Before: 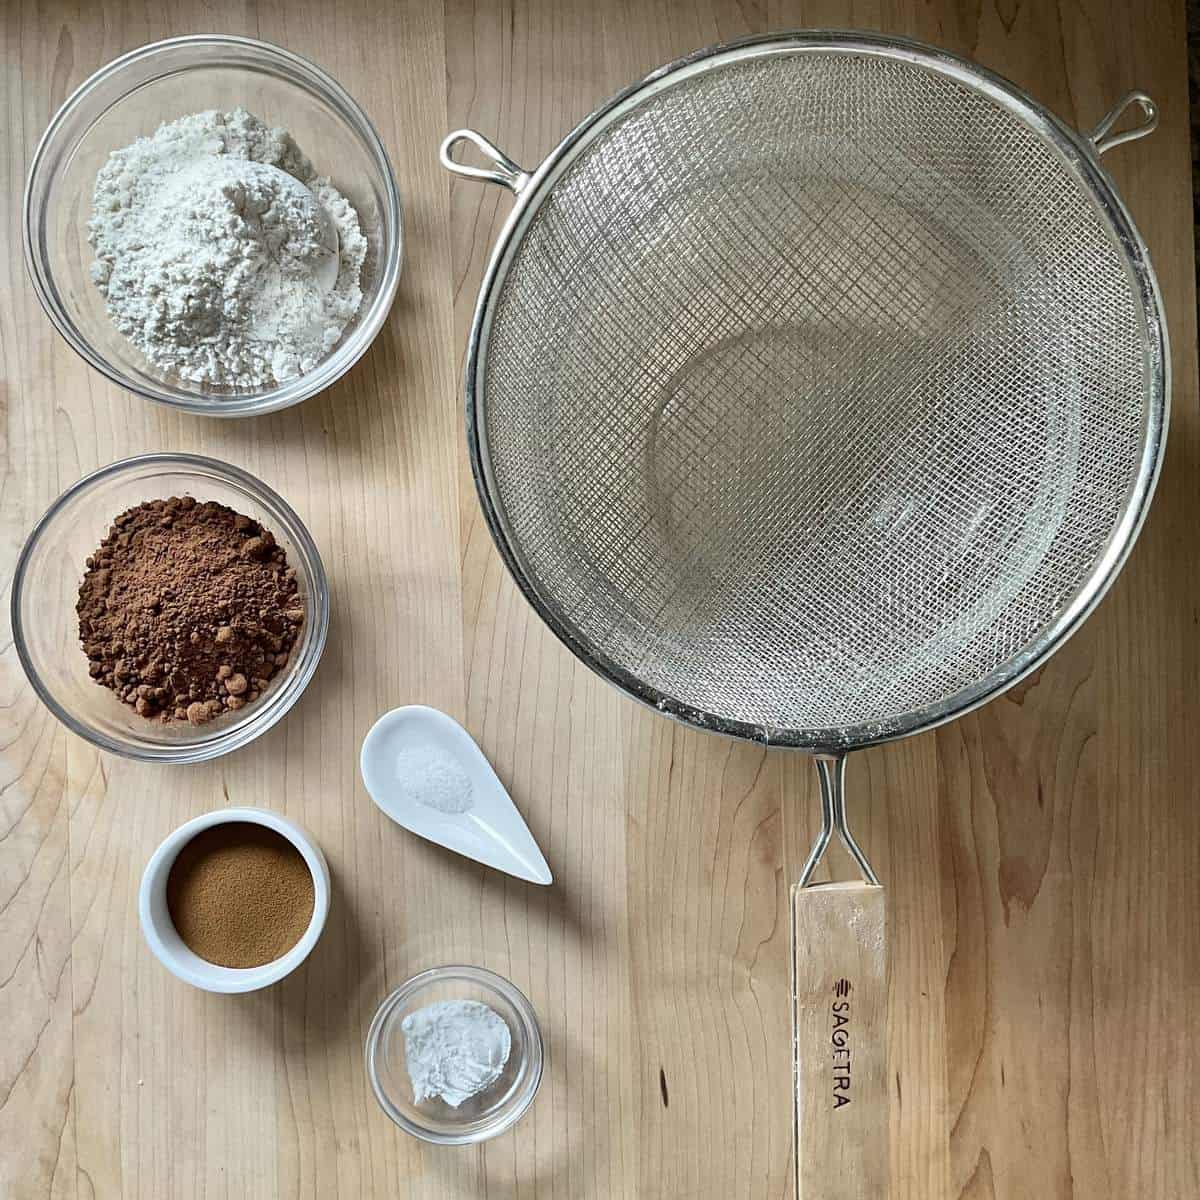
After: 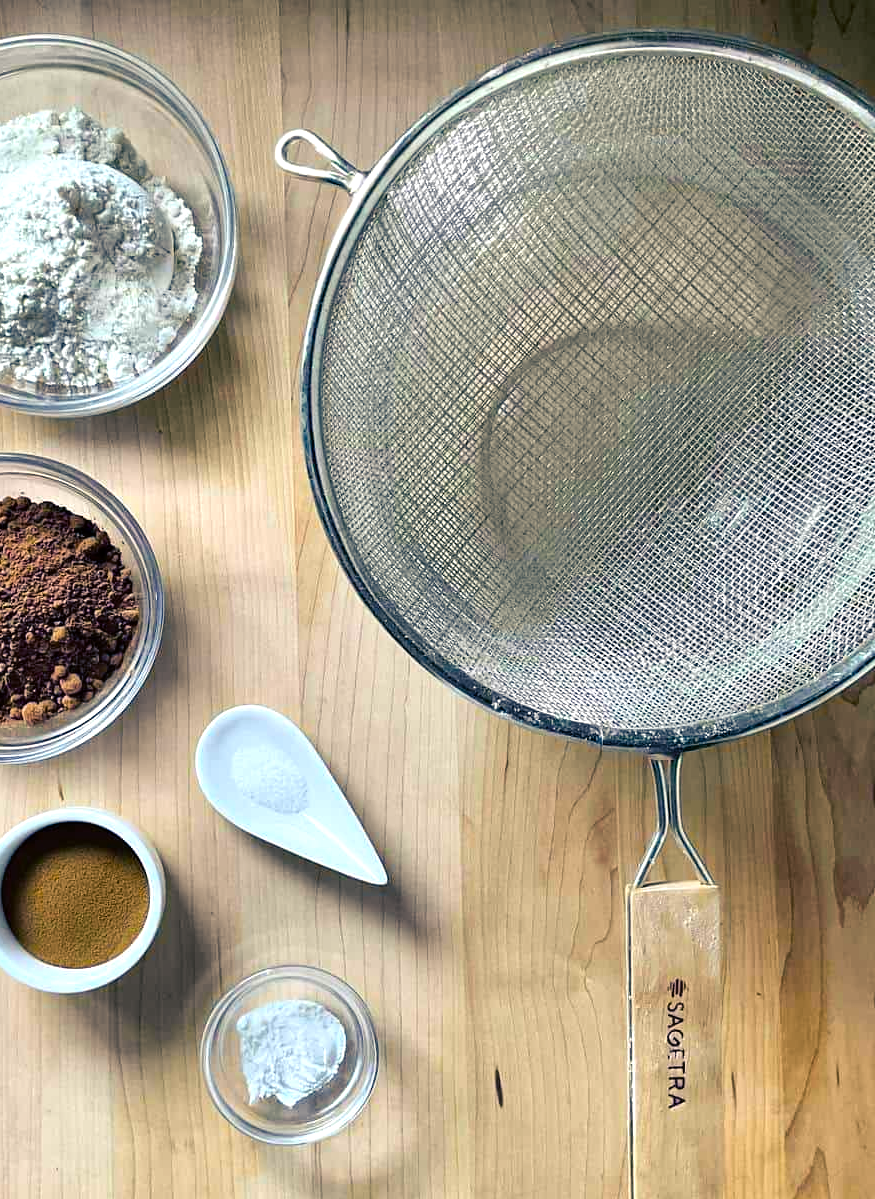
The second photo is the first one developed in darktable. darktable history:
color balance rgb: shadows lift › luminance -40.968%, shadows lift › chroma 14.056%, shadows lift › hue 258.74°, perceptual saturation grading › global saturation 31.118%, global vibrance 25.473%
tone equalizer: -8 EV -0.433 EV, -7 EV -0.415 EV, -6 EV -0.322 EV, -5 EV -0.245 EV, -3 EV 0.242 EV, -2 EV 0.351 EV, -1 EV 0.366 EV, +0 EV 0.434 EV
crop: left 13.772%, top 0%, right 13.288%
